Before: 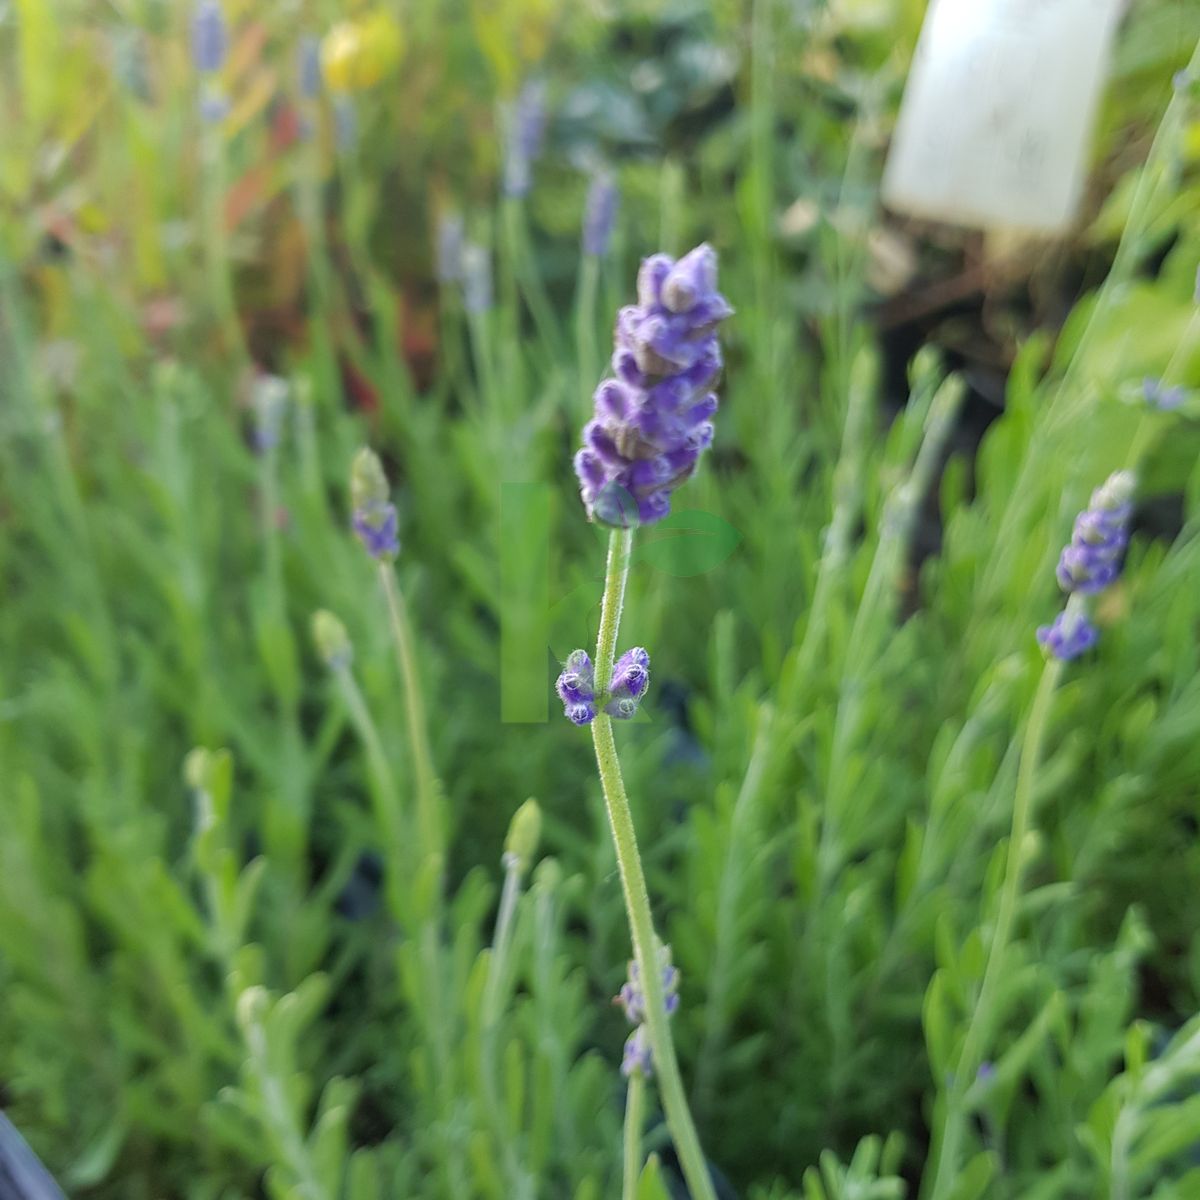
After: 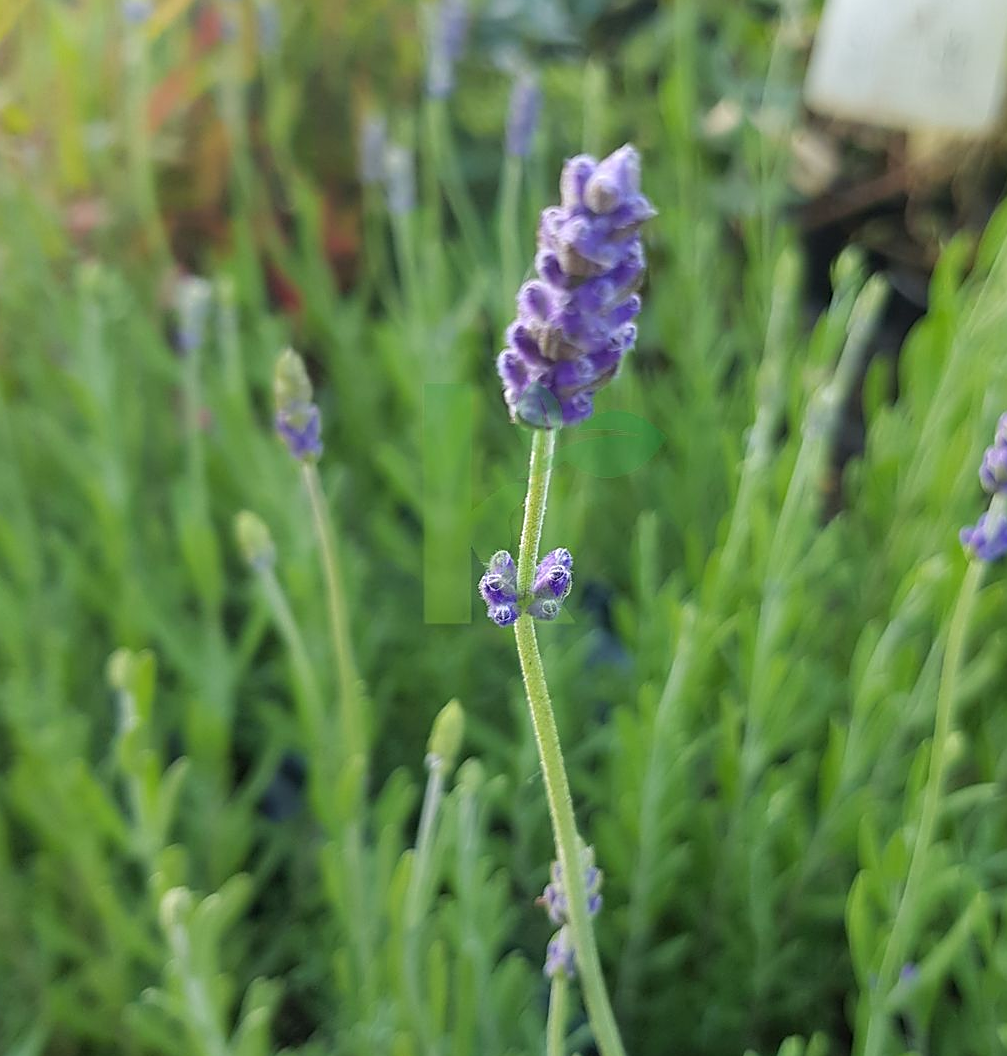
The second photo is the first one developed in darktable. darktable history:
sharpen: on, module defaults
crop: left 6.451%, top 8.308%, right 9.549%, bottom 3.627%
